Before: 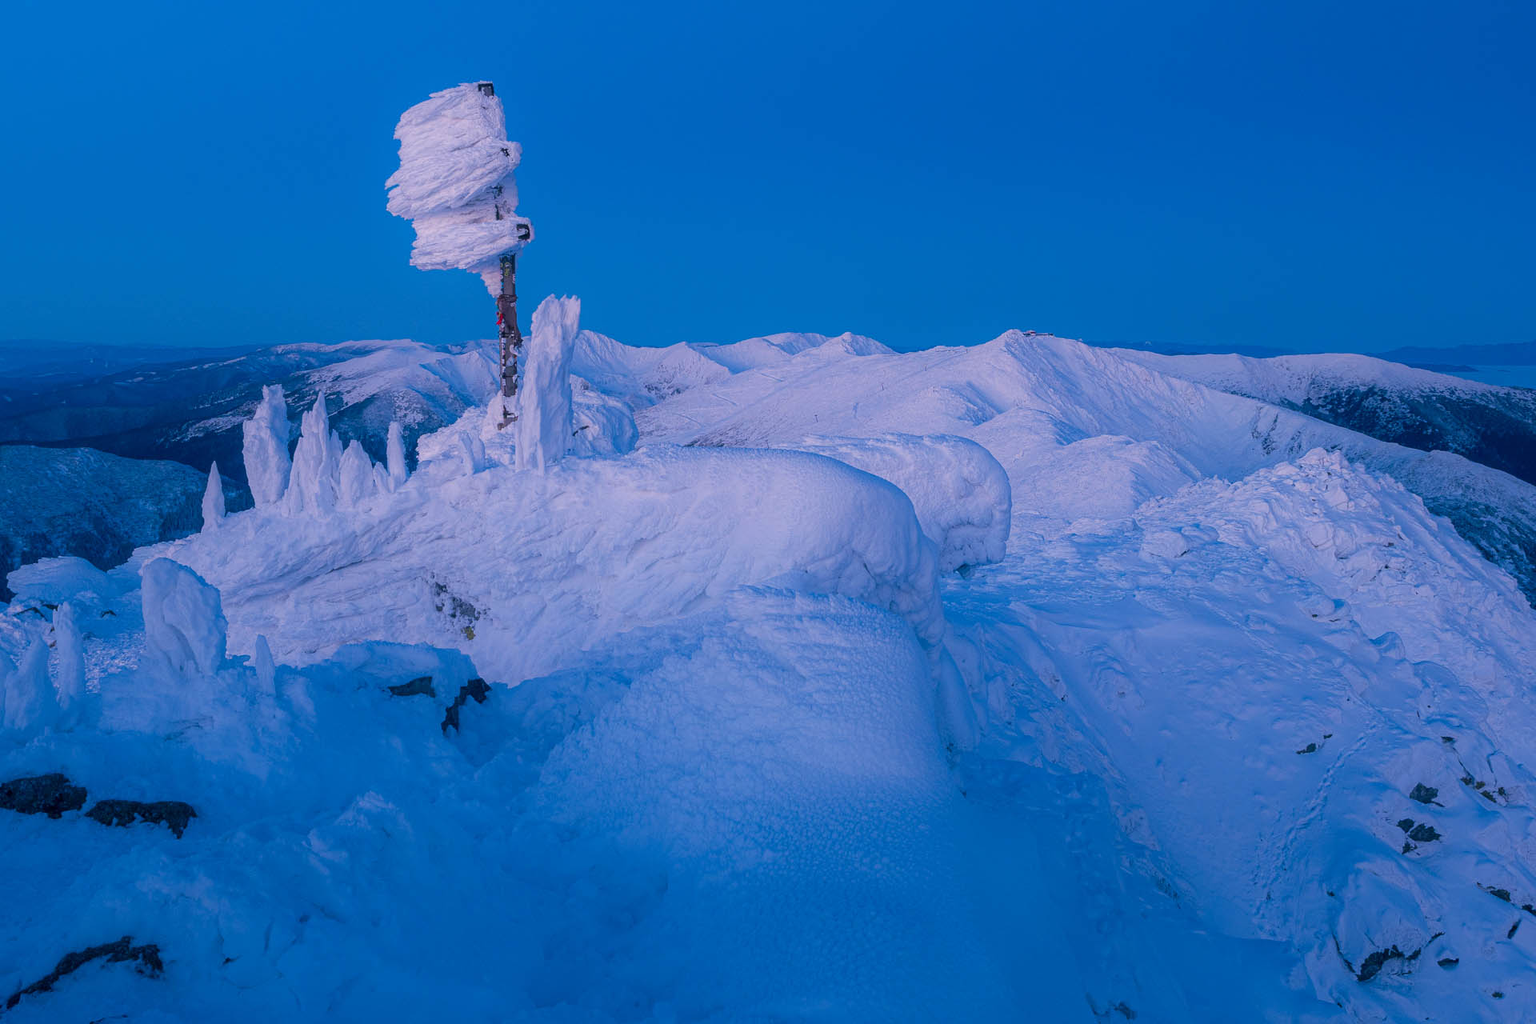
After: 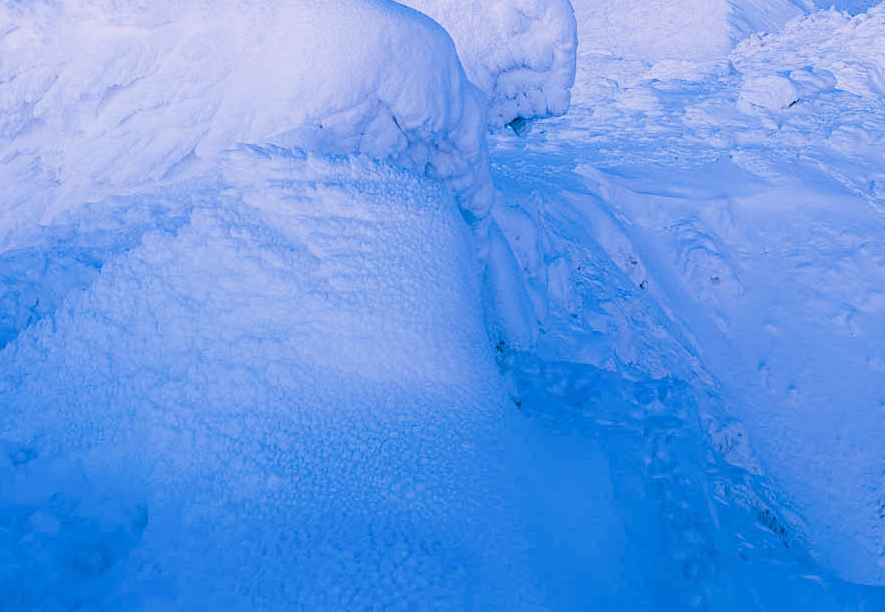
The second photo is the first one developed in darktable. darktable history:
exposure: exposure 0.912 EV, compensate highlight preservation false
crop: left 35.805%, top 45.998%, right 18.098%, bottom 5.862%
filmic rgb: black relative exposure -5.07 EV, white relative exposure 3.96 EV, hardness 2.88, contrast 1.402, highlights saturation mix -30.67%
